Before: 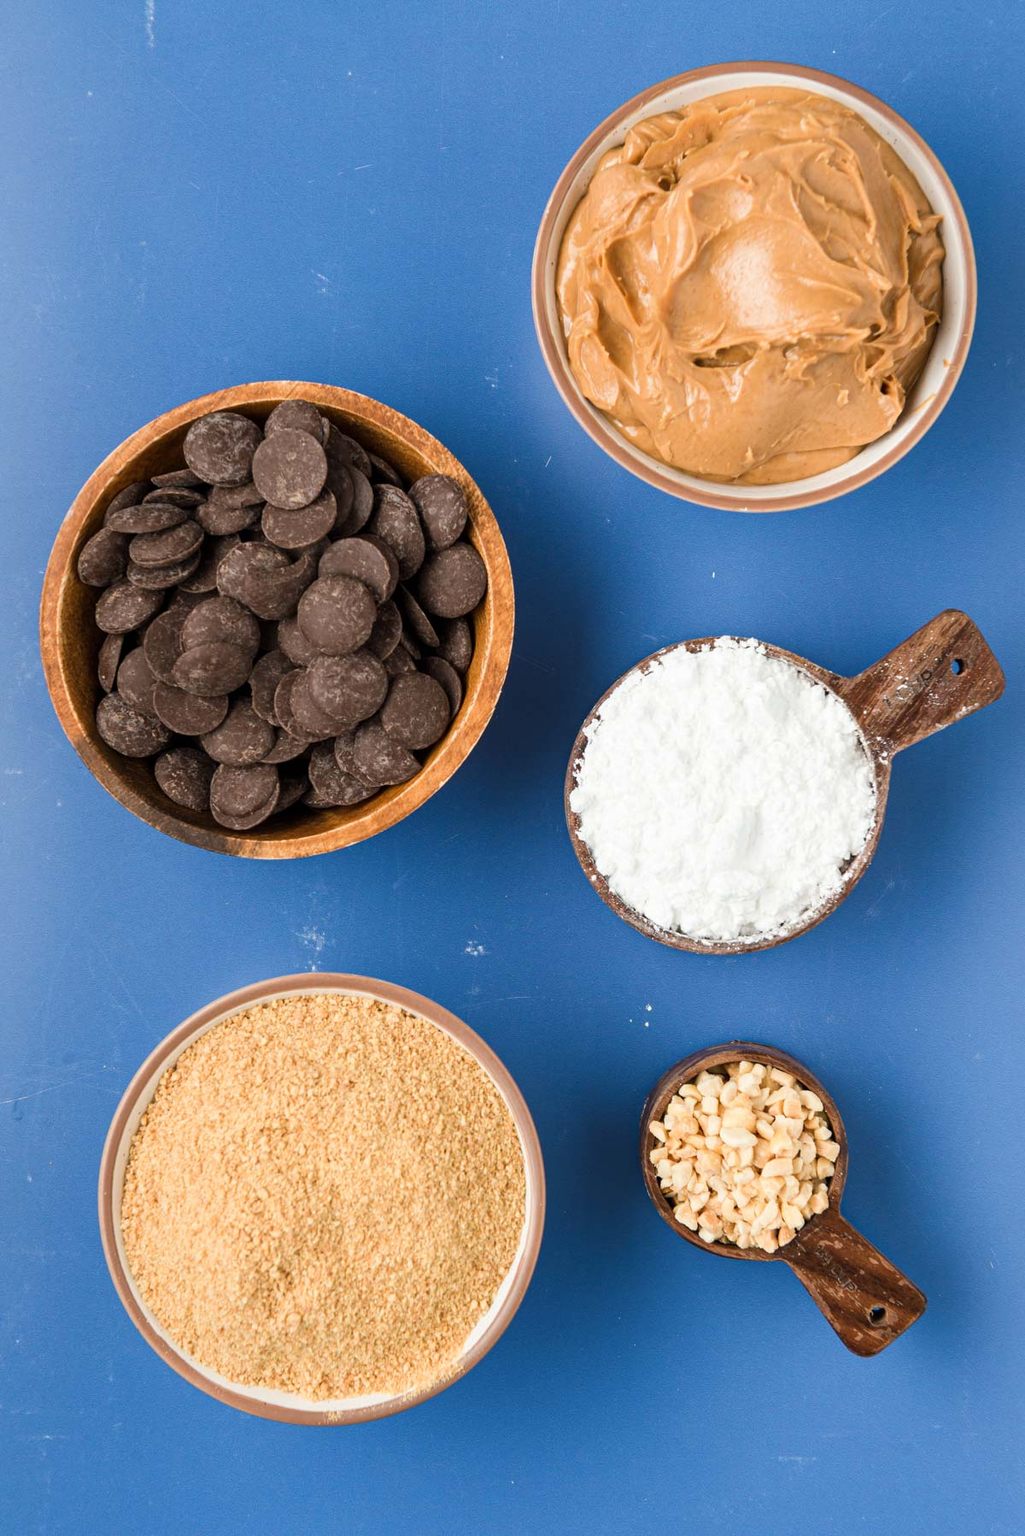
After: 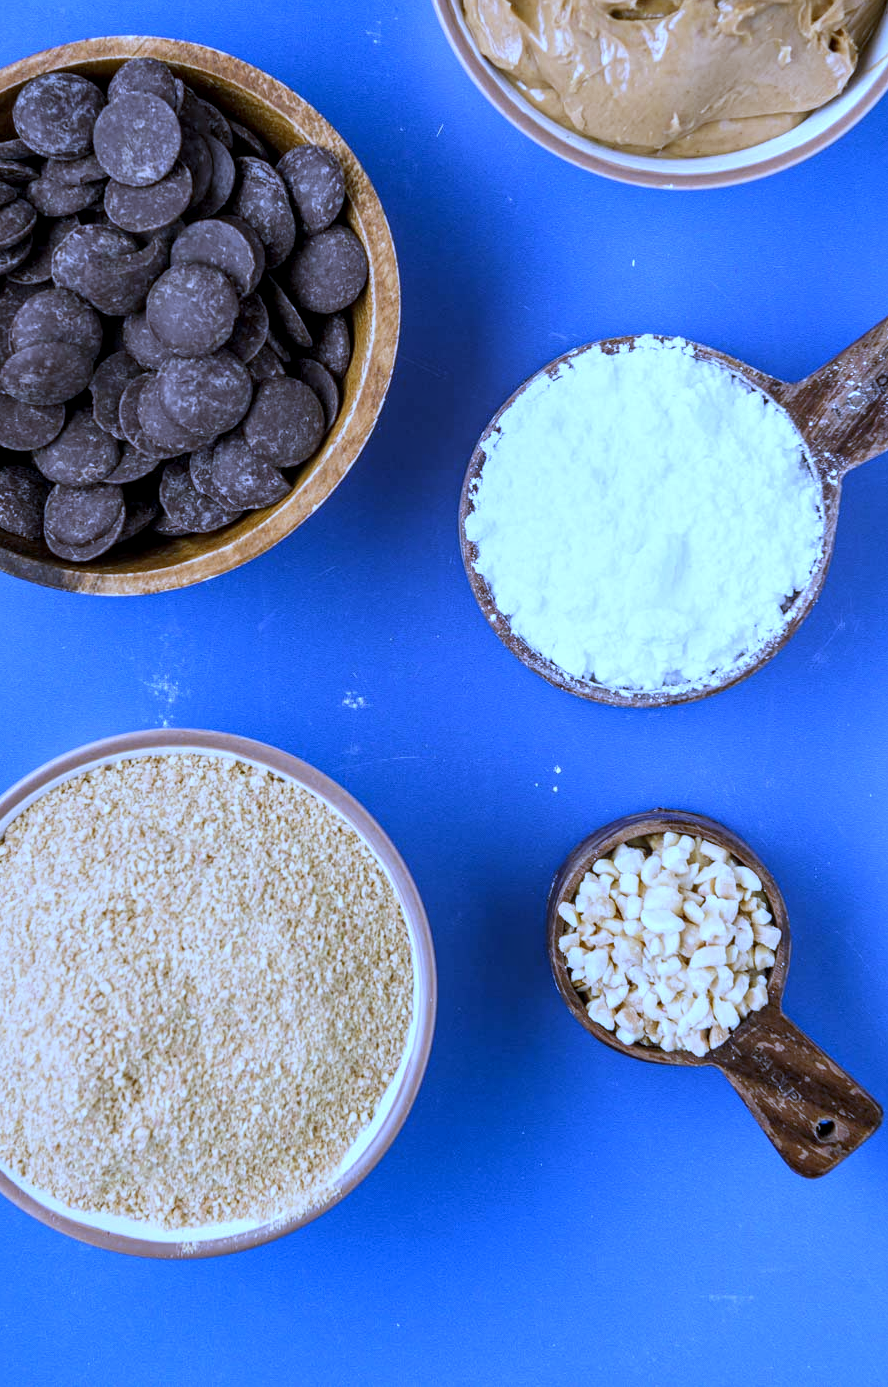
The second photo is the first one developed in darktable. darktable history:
color balance: input saturation 99%
crop: left 16.871%, top 22.857%, right 9.116%
local contrast: on, module defaults
white balance: red 0.766, blue 1.537
